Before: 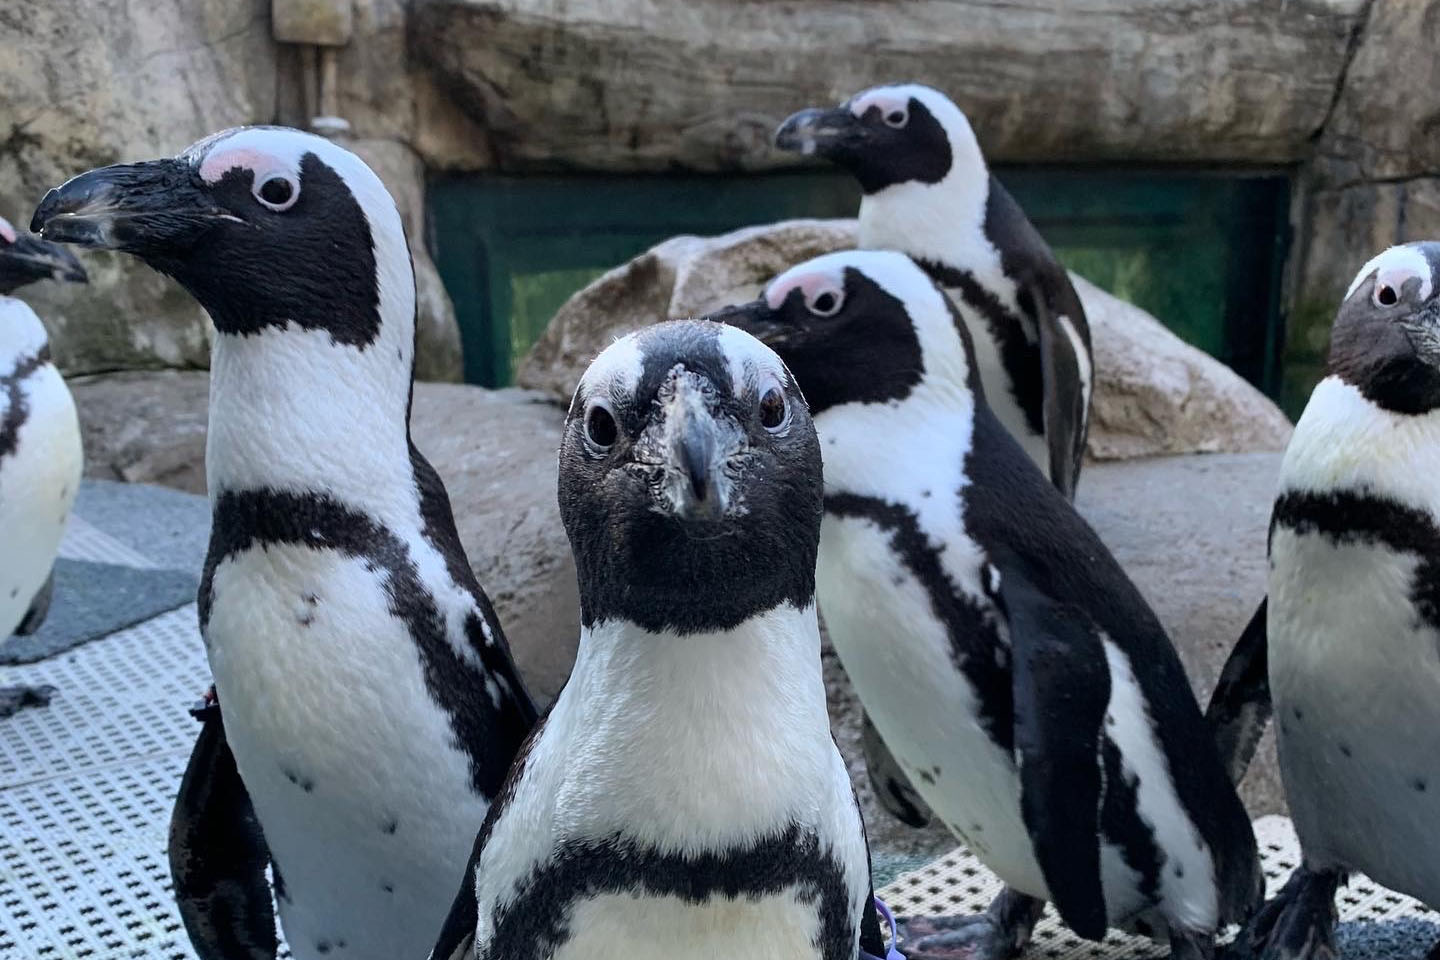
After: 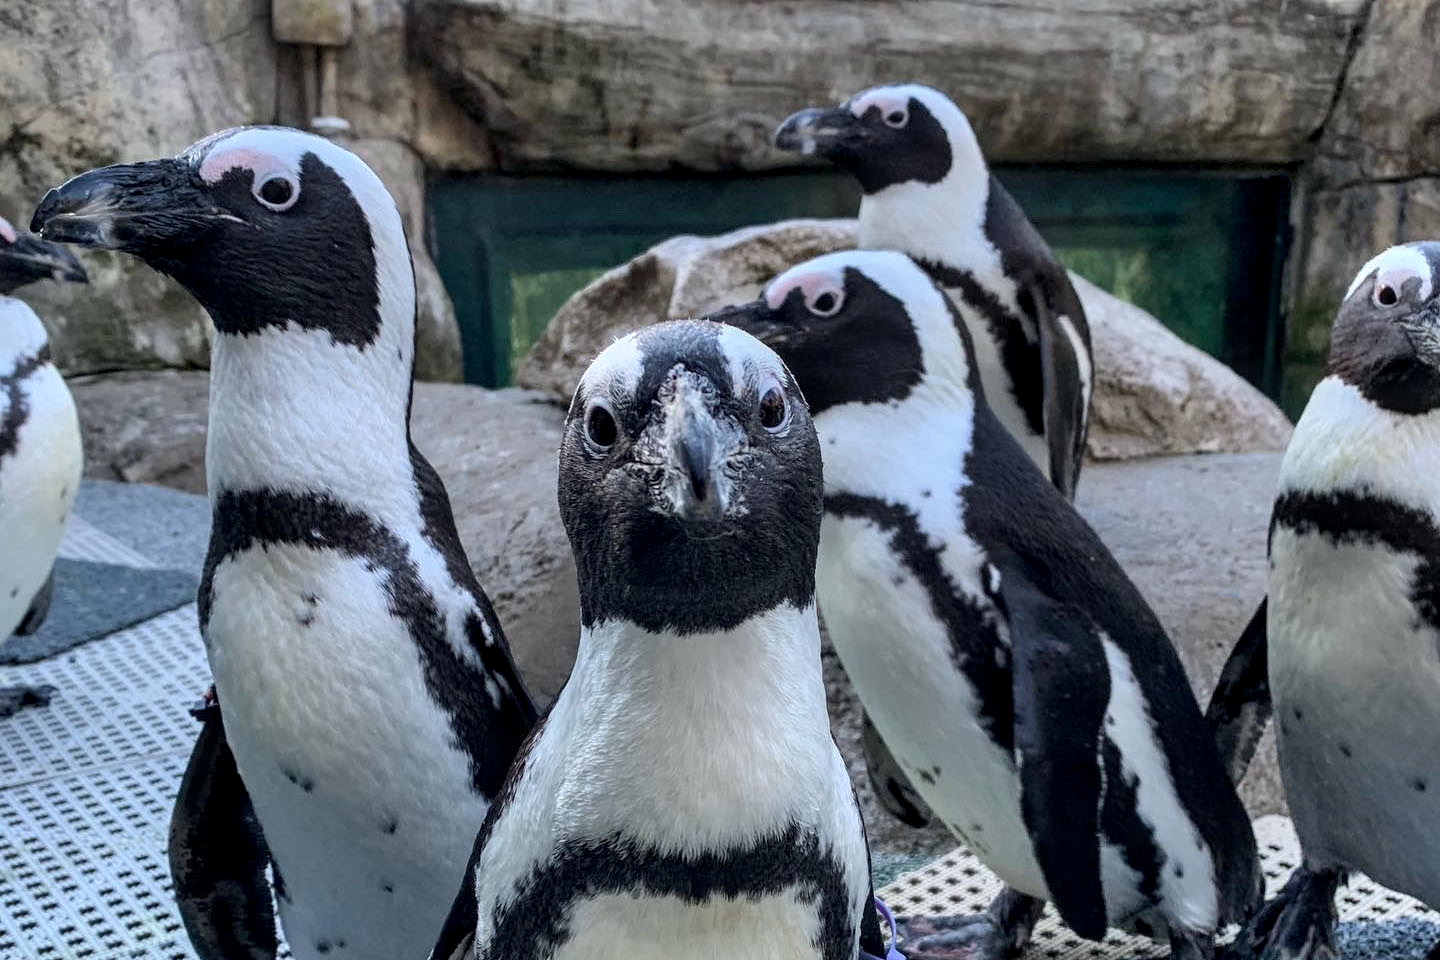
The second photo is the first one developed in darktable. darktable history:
shadows and highlights: low approximation 0.01, soften with gaussian
local contrast: detail 130%
